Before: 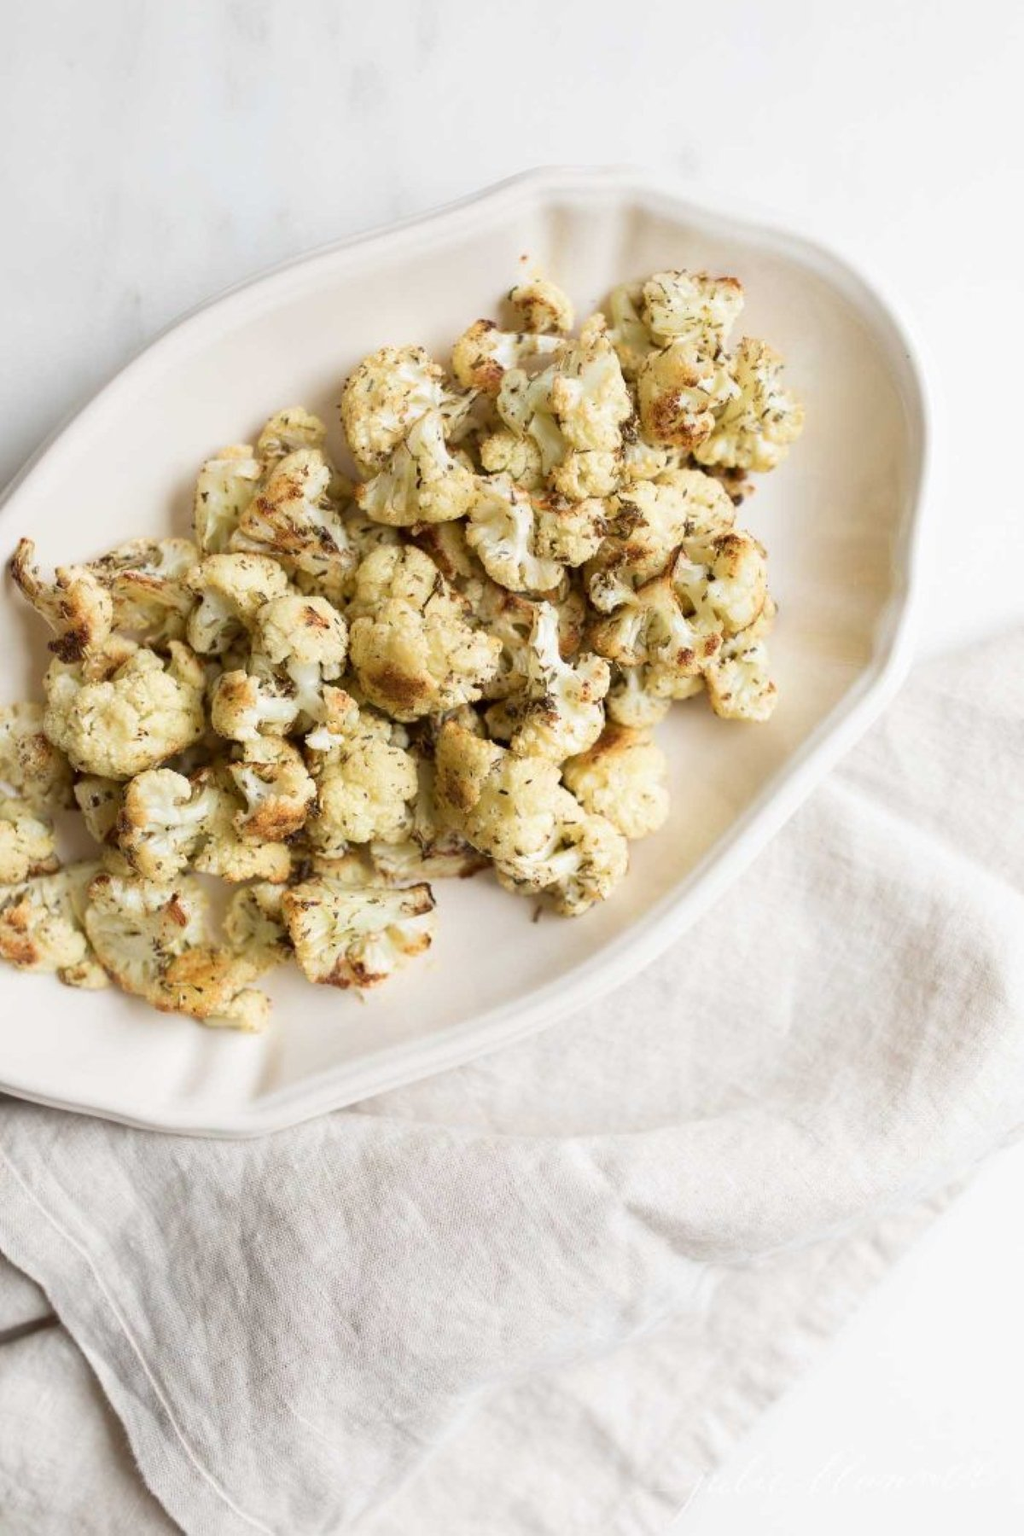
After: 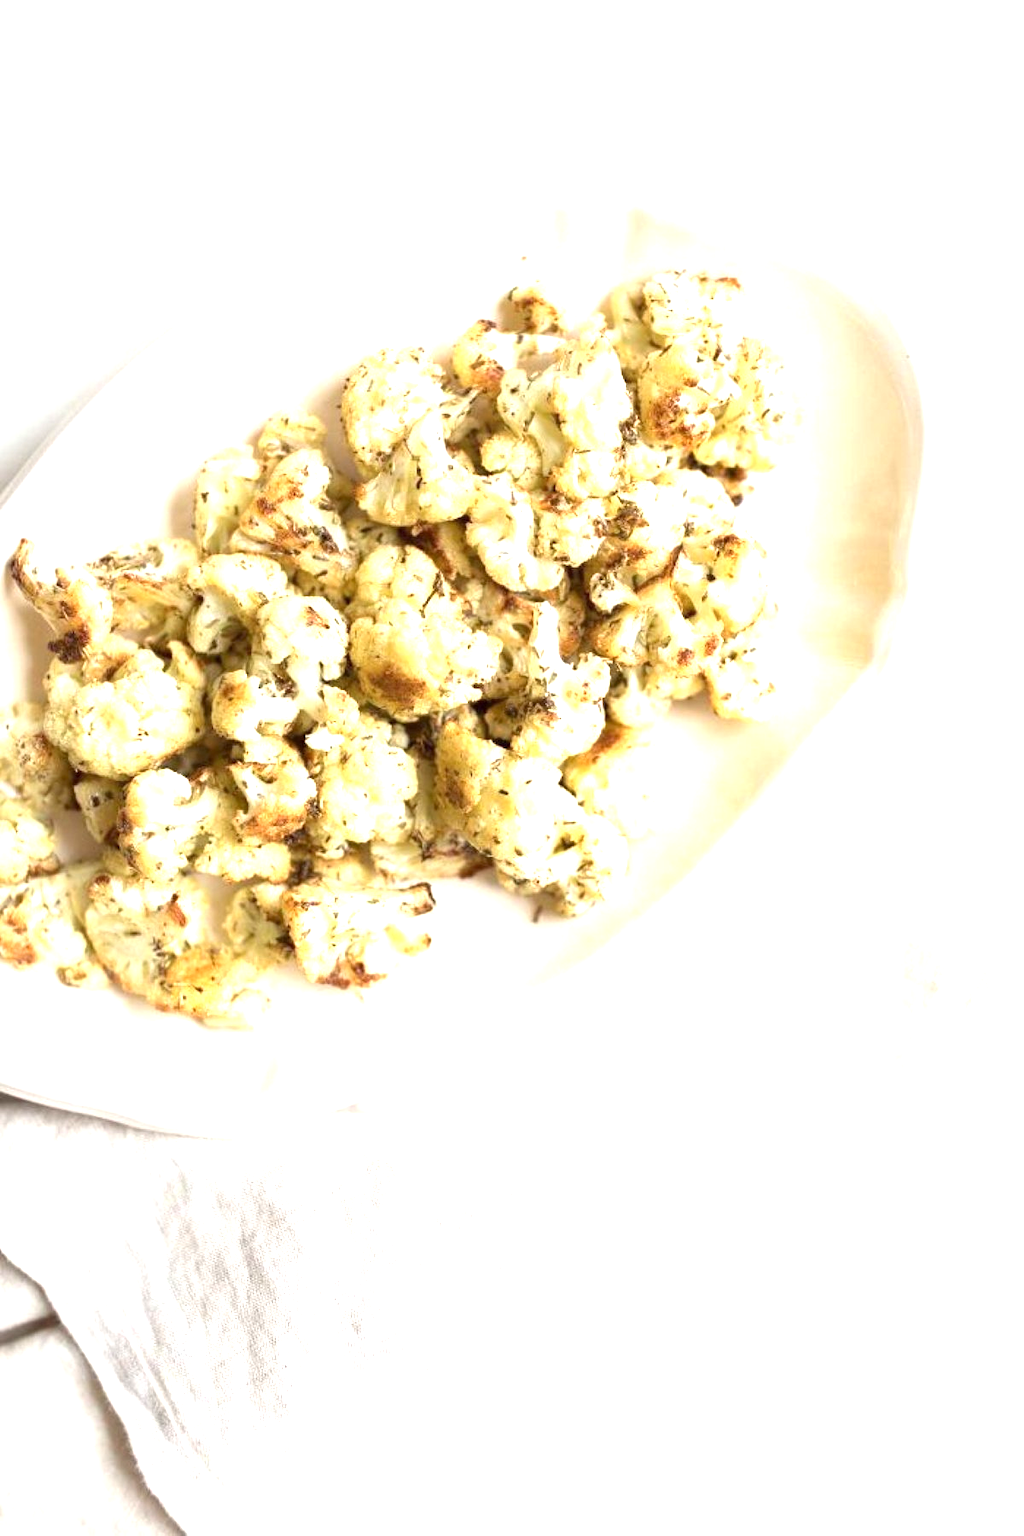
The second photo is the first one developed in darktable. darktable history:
exposure: exposure 1.165 EV, compensate highlight preservation false
